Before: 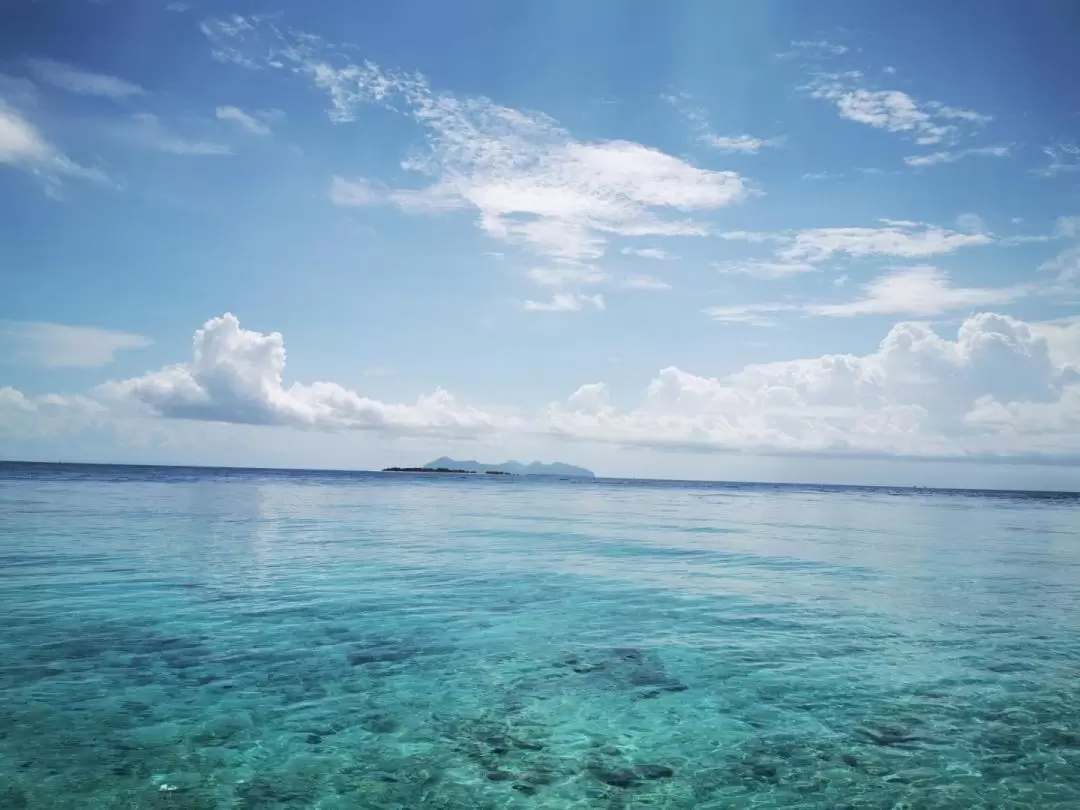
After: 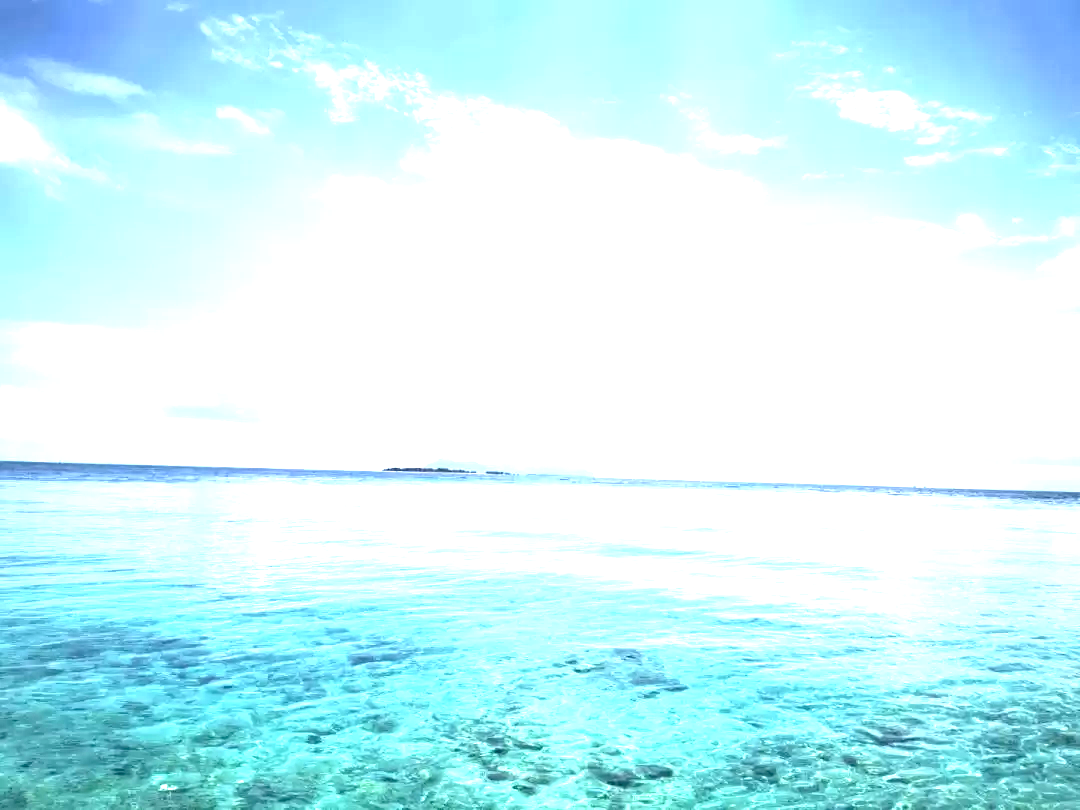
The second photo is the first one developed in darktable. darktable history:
local contrast: highlights 101%, shadows 98%, detail 119%, midtone range 0.2
exposure: black level correction 0.002, exposure 2.001 EV, compensate highlight preservation false
